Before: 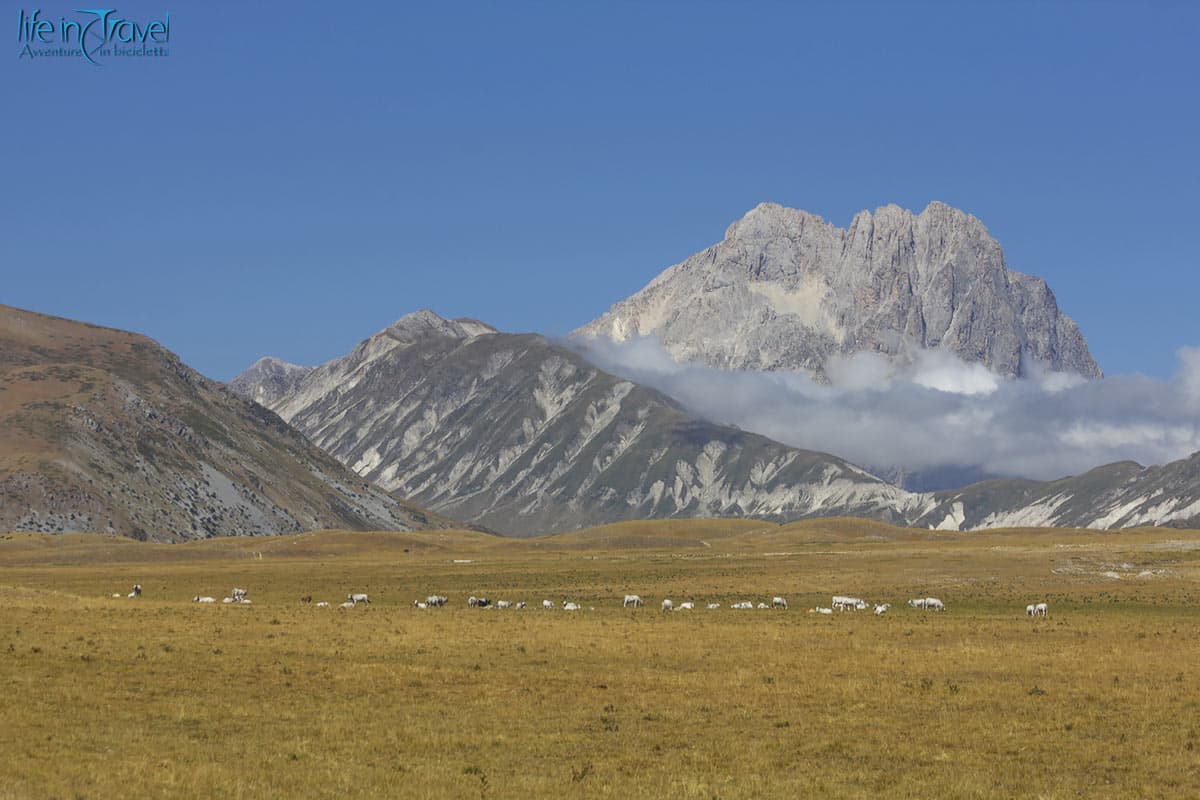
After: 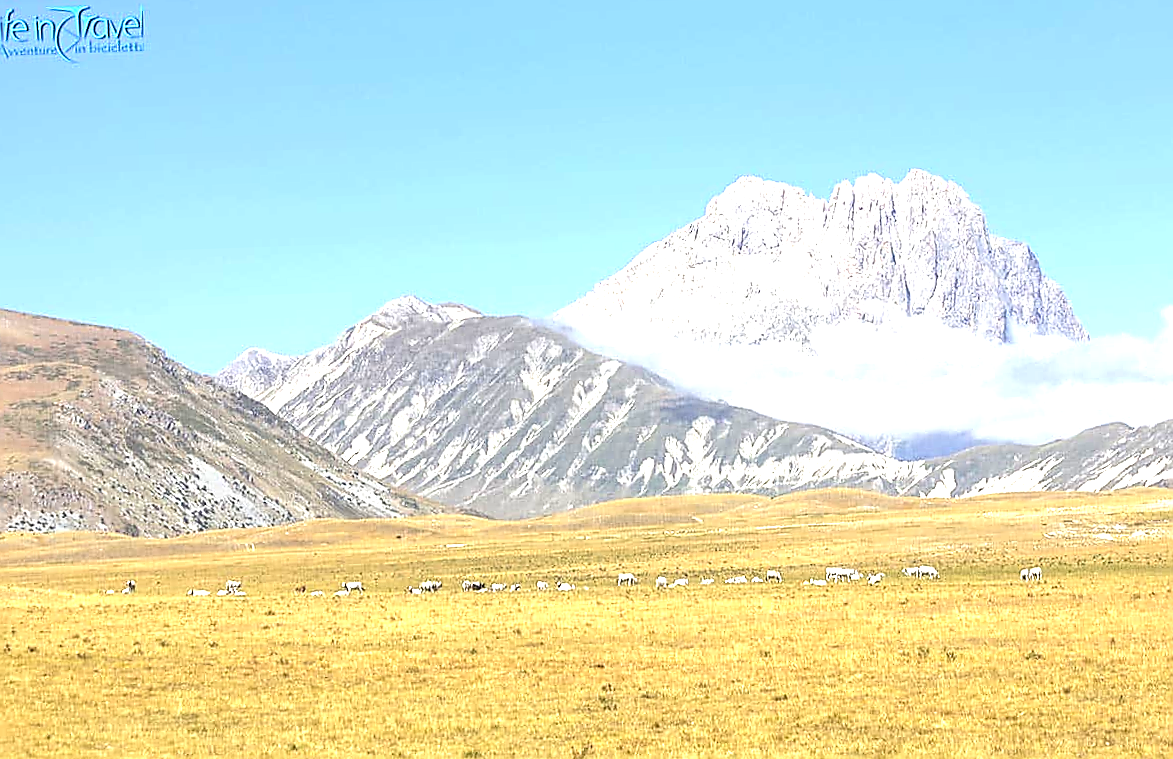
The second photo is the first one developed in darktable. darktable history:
sharpen: radius 1.4, amount 1.25, threshold 0.7
exposure: exposure 2.003 EV, compensate highlight preservation false
rotate and perspective: rotation -2°, crop left 0.022, crop right 0.978, crop top 0.049, crop bottom 0.951
